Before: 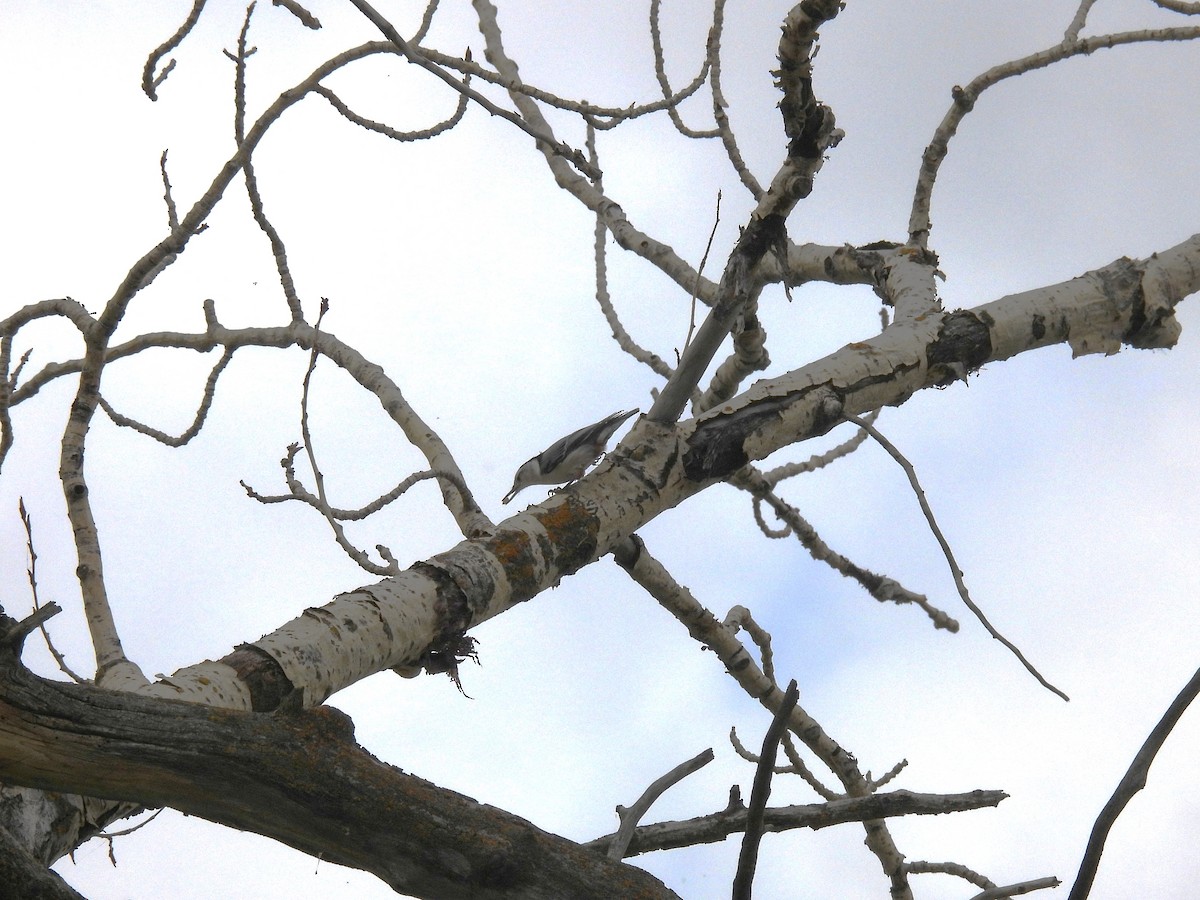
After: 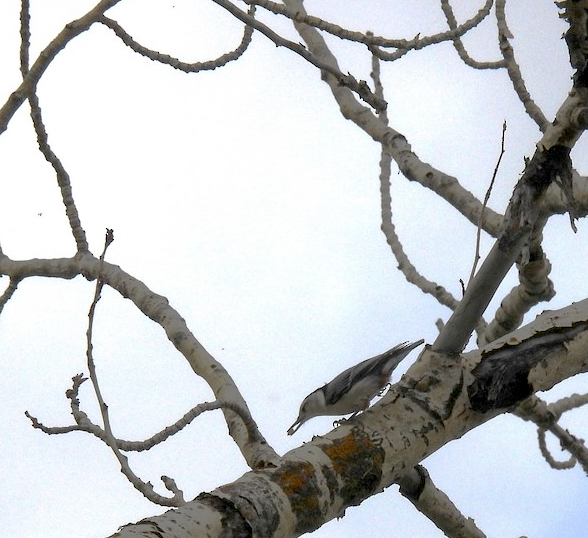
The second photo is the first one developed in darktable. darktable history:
exposure: black level correction 0.013, compensate highlight preservation false
crop: left 17.96%, top 7.707%, right 33.002%, bottom 32.46%
